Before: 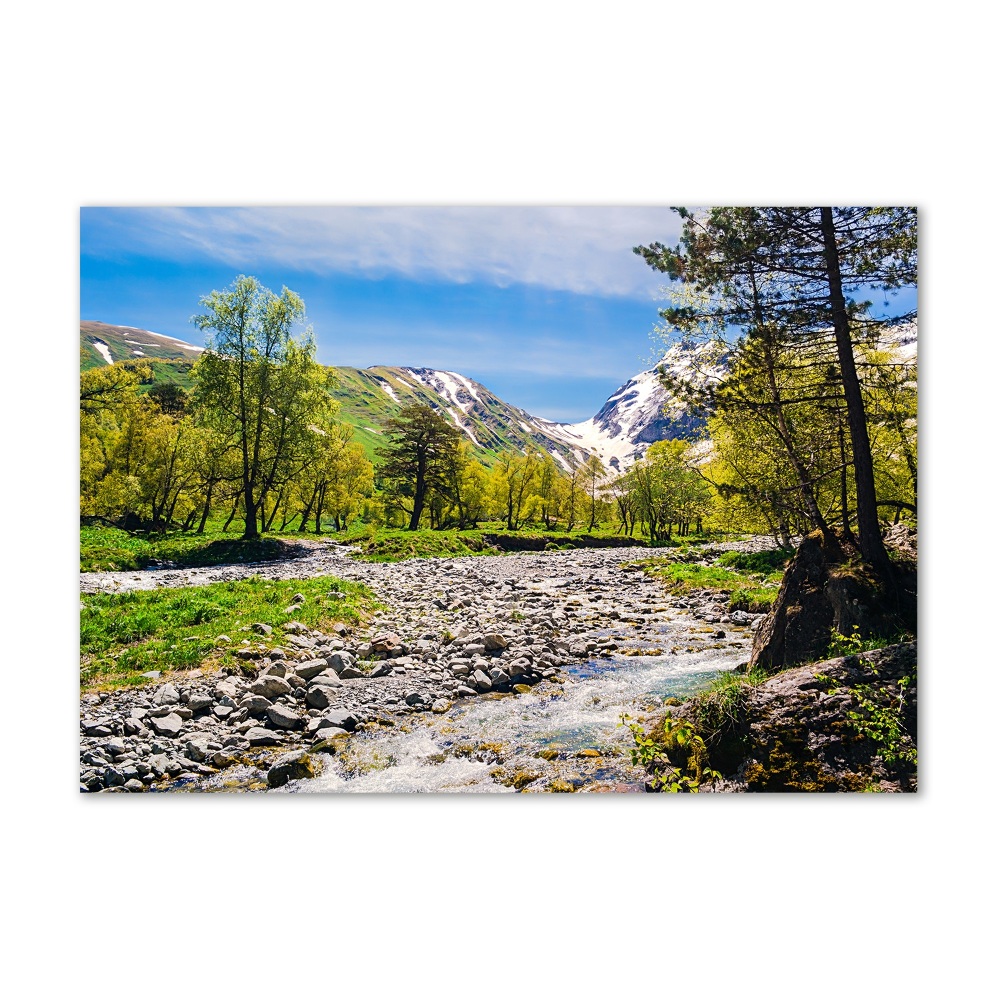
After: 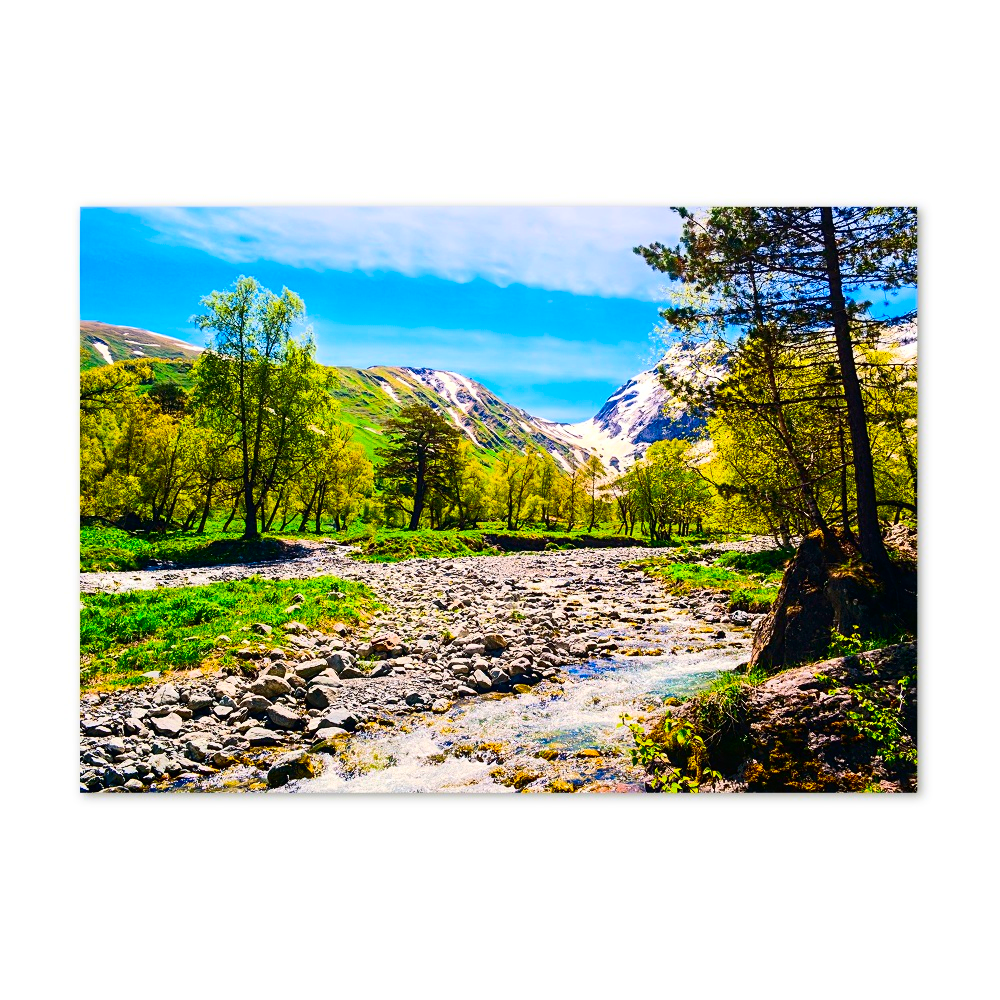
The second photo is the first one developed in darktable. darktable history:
contrast brightness saturation: contrast 0.258, brightness 0.021, saturation 0.875
